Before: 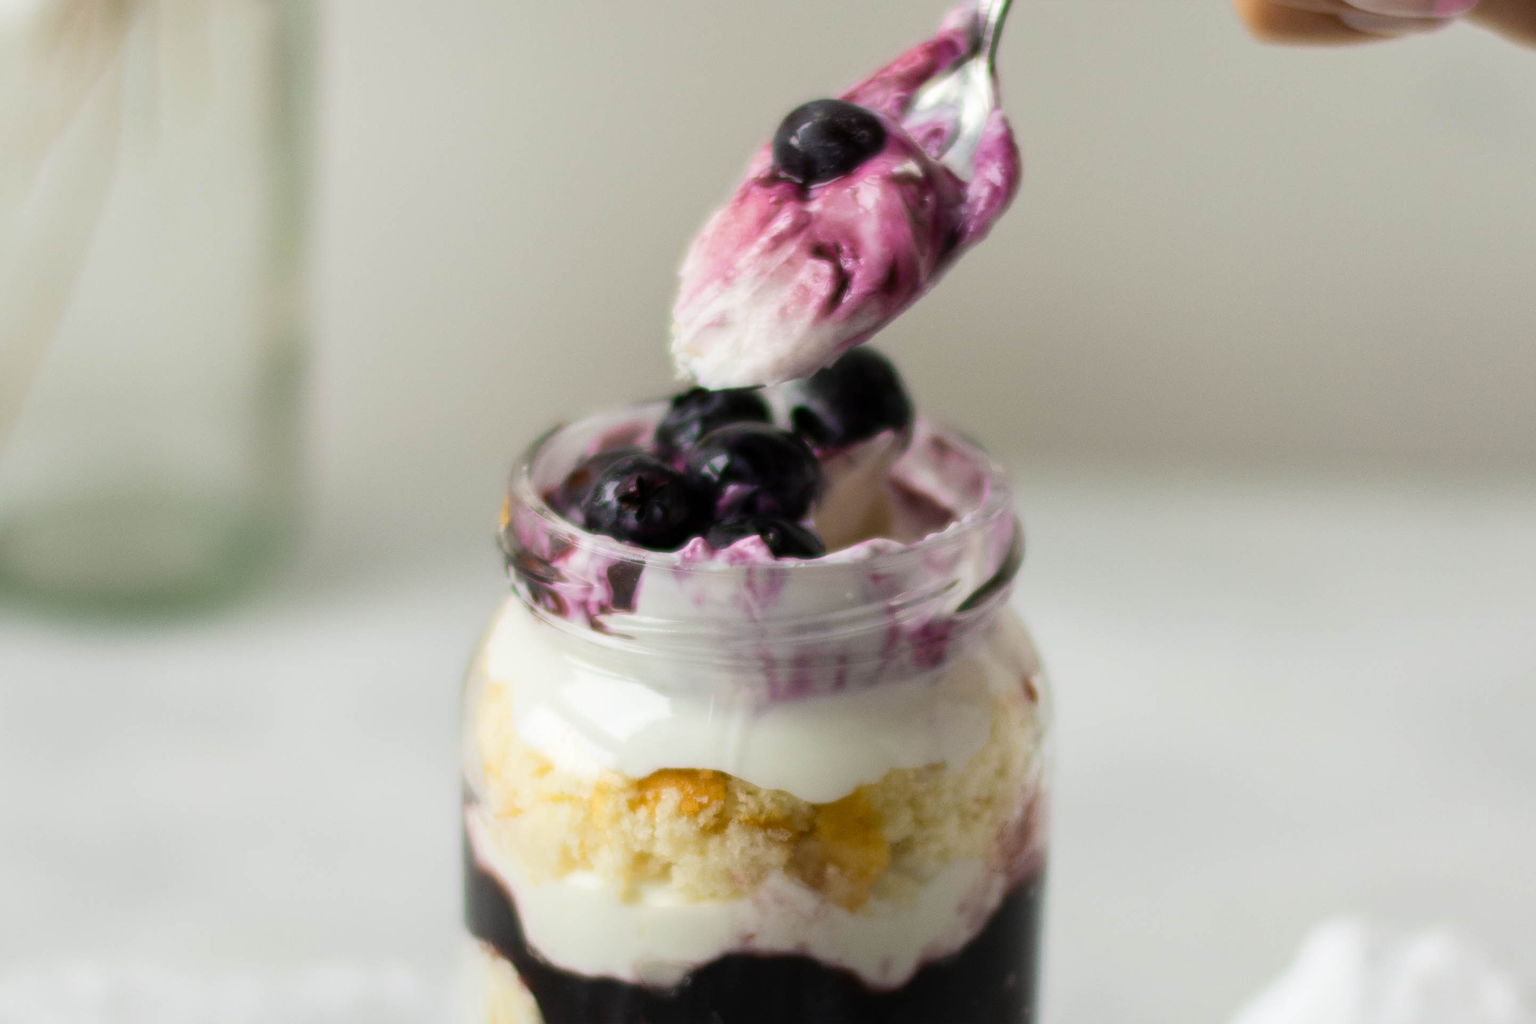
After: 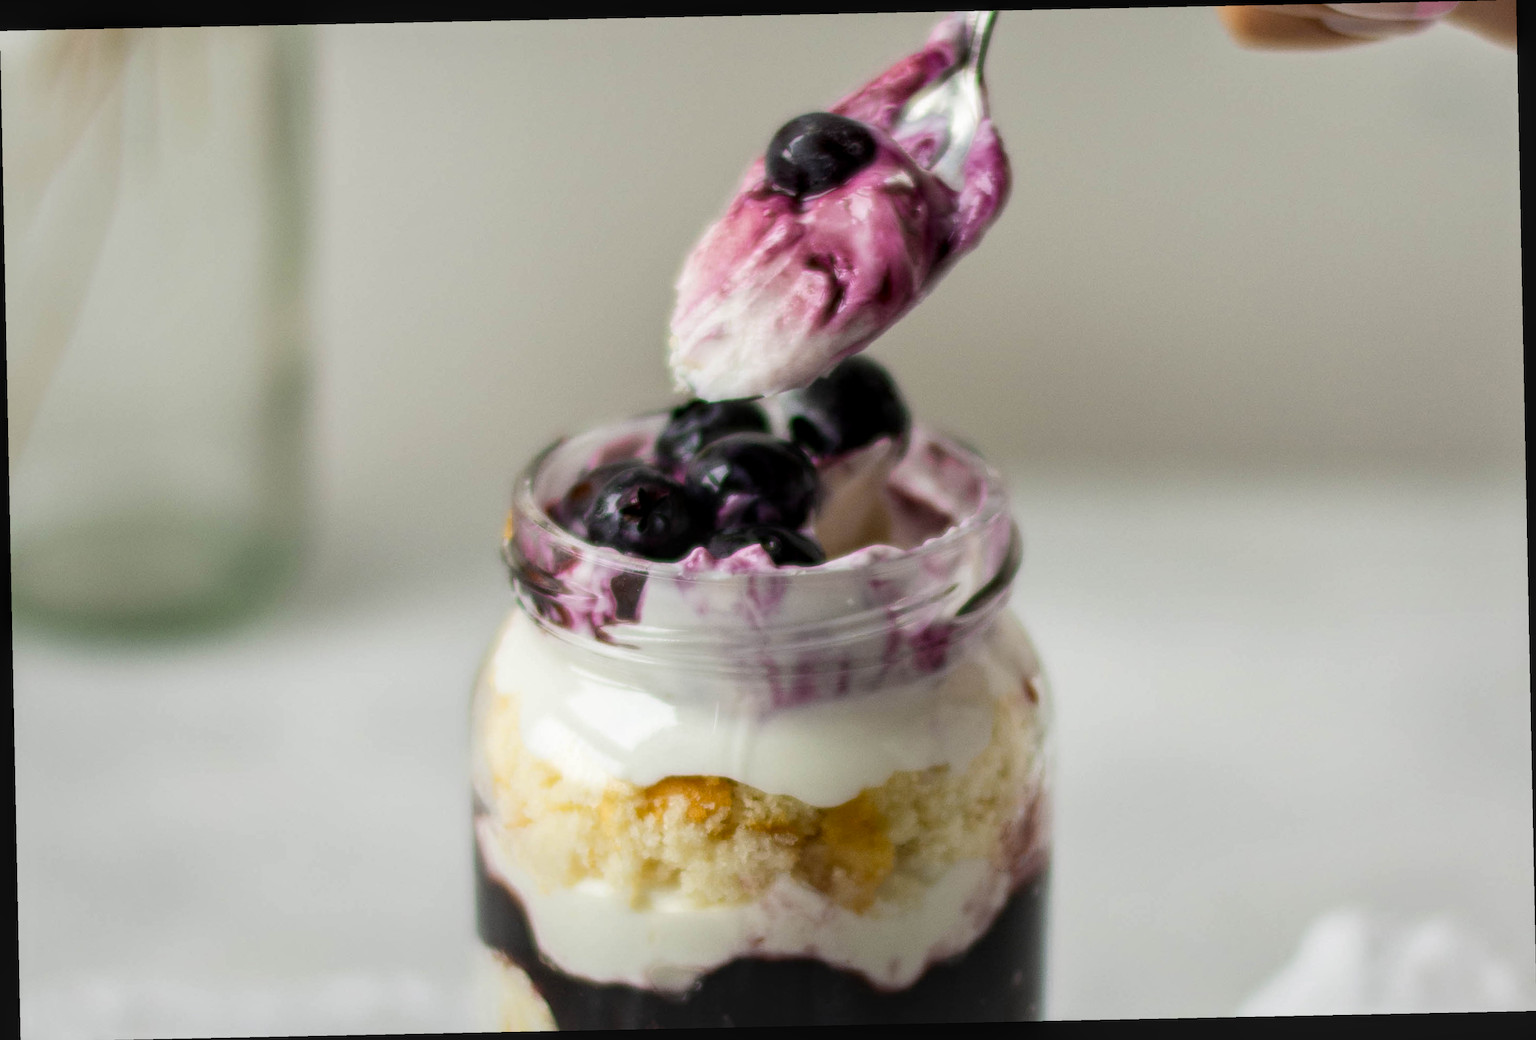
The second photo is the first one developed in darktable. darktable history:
vignetting: fall-off start 116.67%, fall-off radius 59.26%, brightness -0.31, saturation -0.056
local contrast: on, module defaults
rotate and perspective: rotation -1.17°, automatic cropping off
